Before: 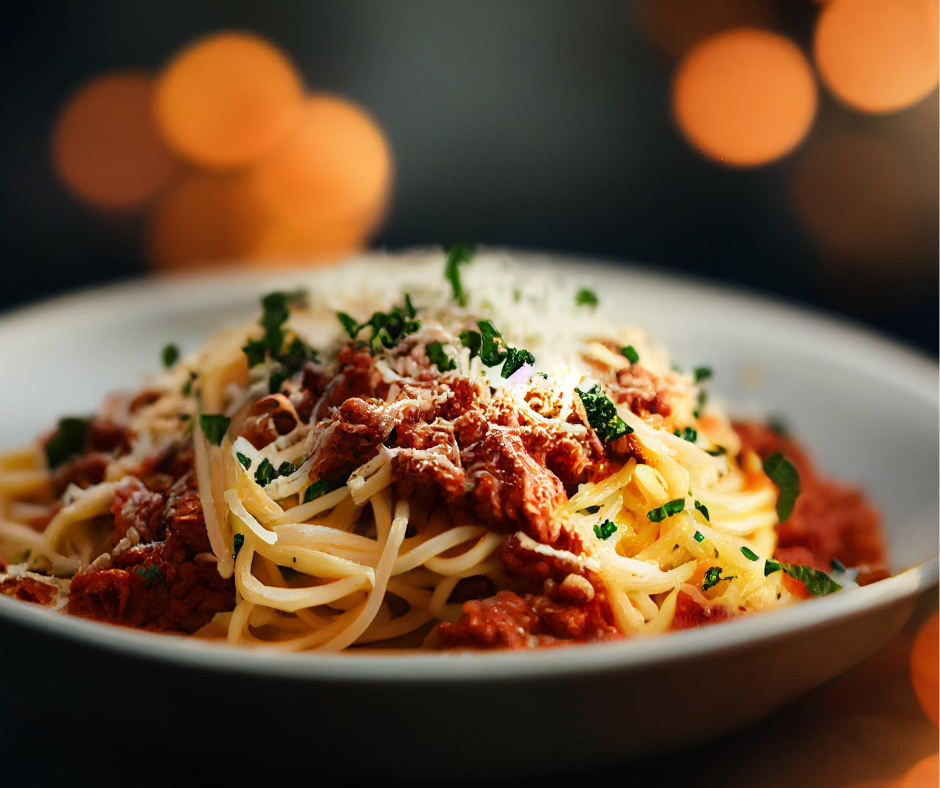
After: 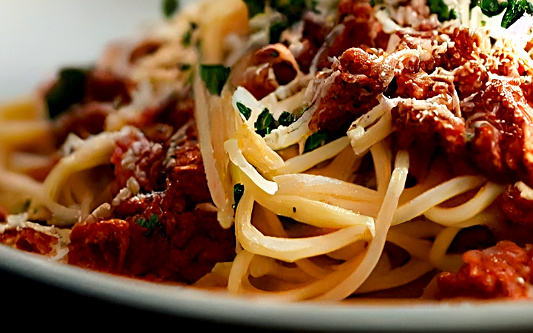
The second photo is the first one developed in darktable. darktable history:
sharpen: on, module defaults
exposure: black level correction 0.005, exposure 0.278 EV, compensate highlight preservation false
crop: top 44.514%, right 43.222%, bottom 13.188%
